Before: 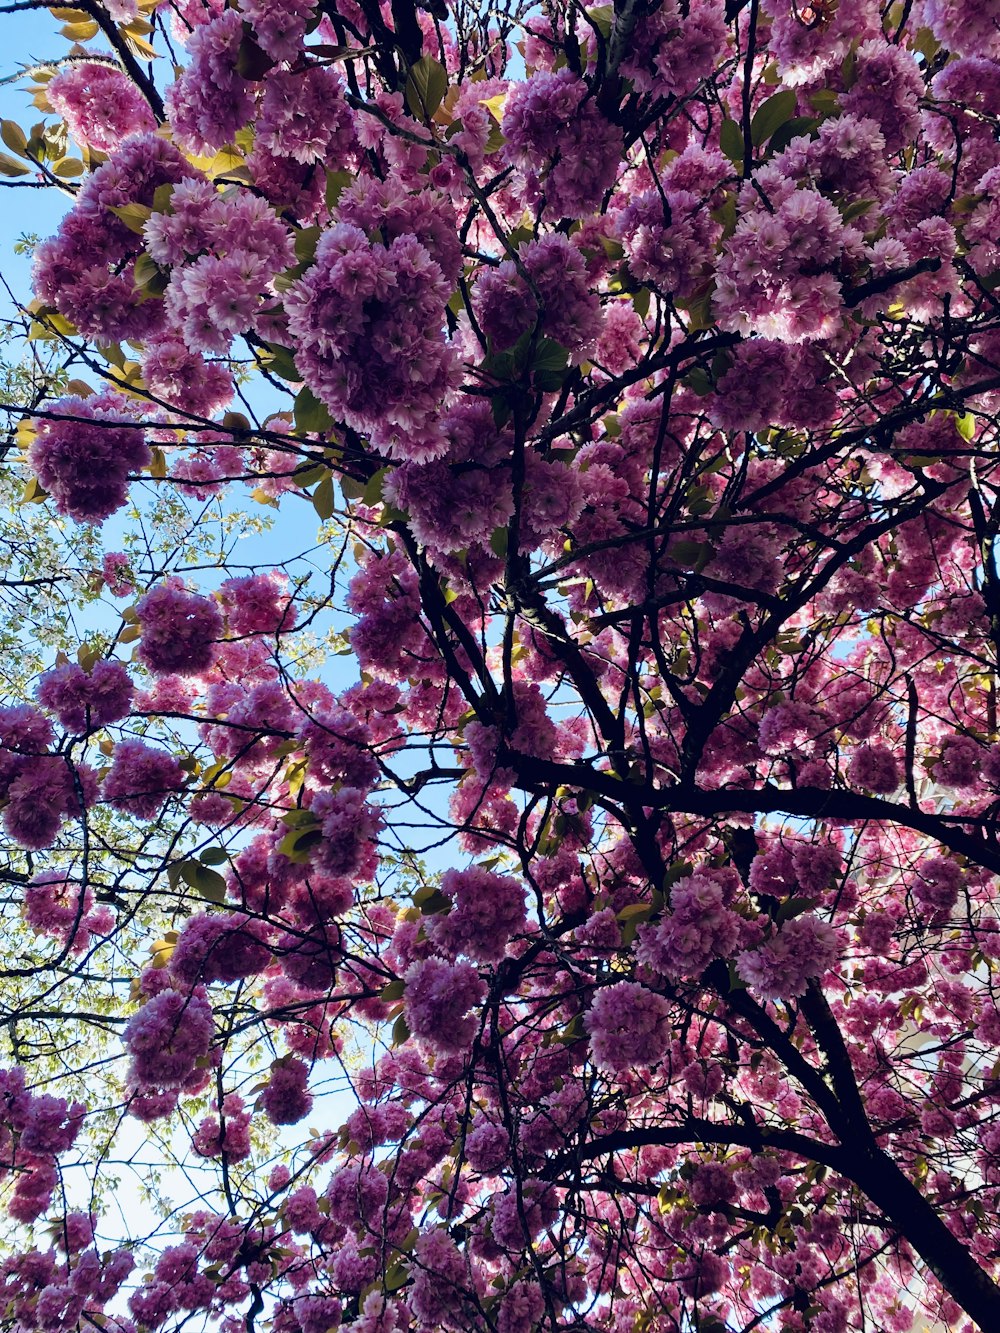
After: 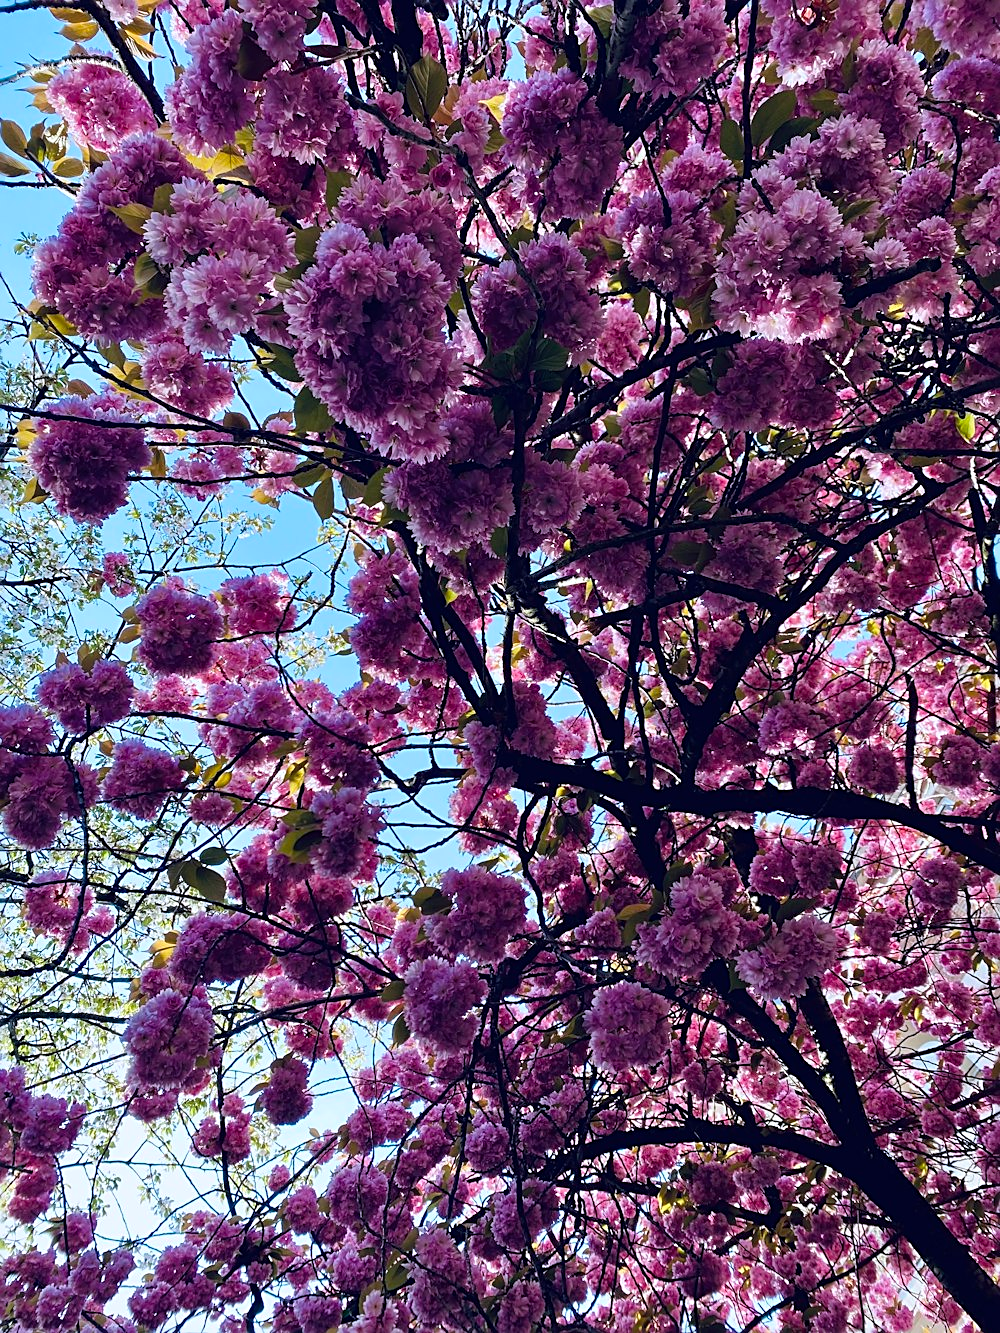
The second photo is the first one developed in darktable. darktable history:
sharpen: on, module defaults
white balance: red 0.984, blue 1.059
